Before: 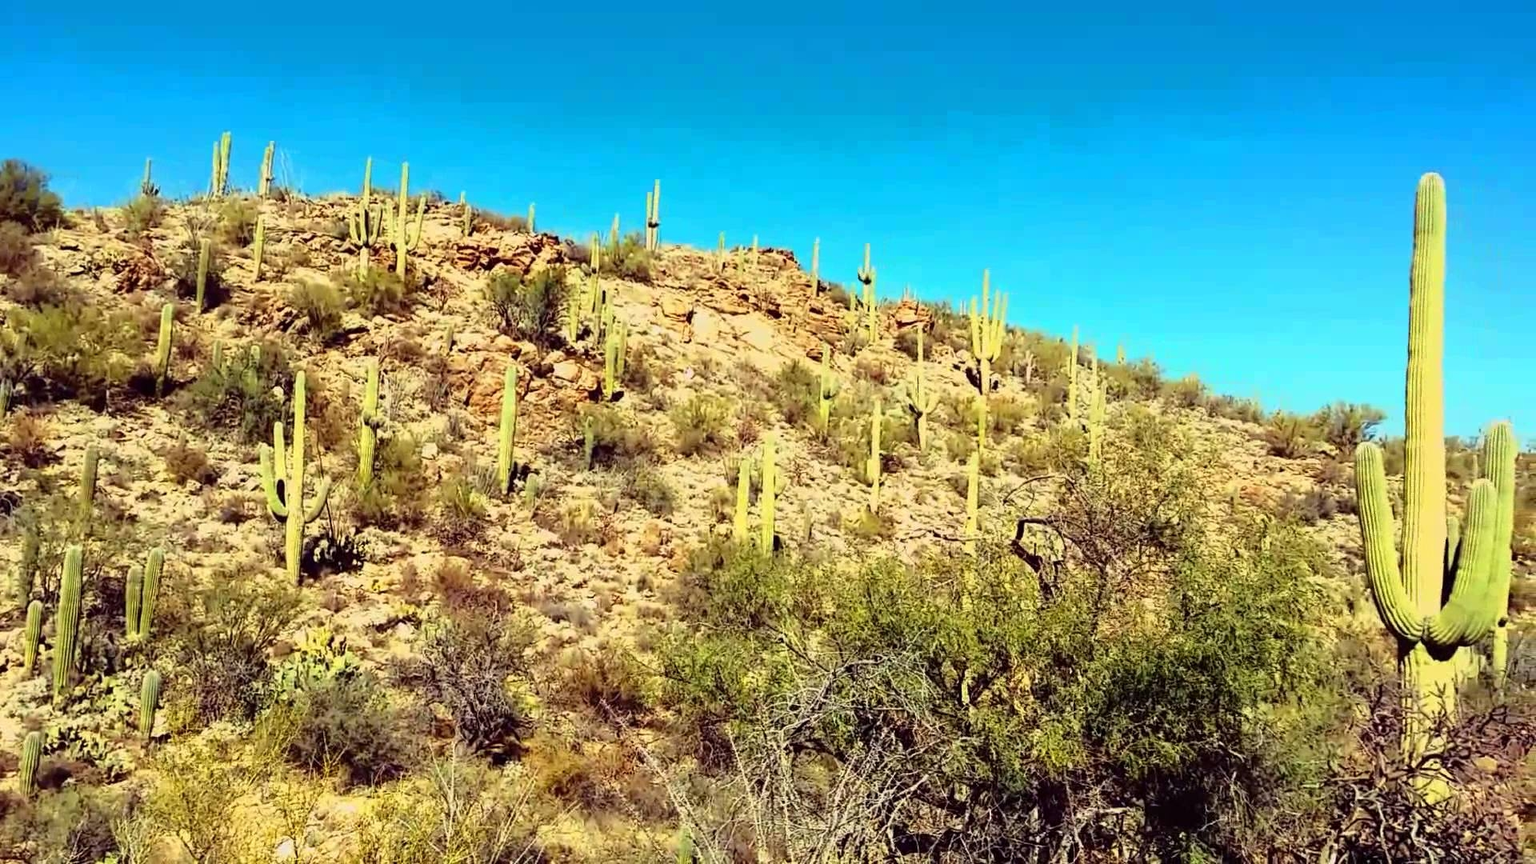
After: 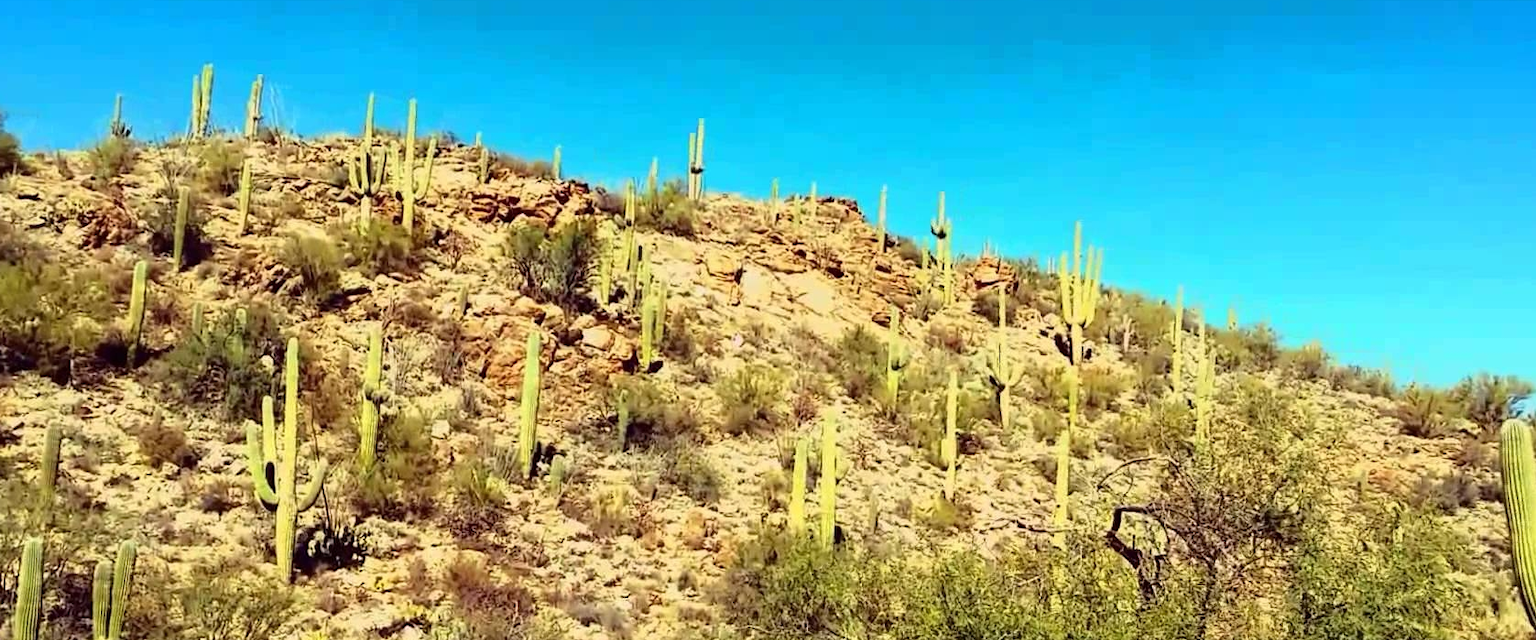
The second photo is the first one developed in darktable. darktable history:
crop: left 2.953%, top 8.879%, right 9.676%, bottom 26.331%
